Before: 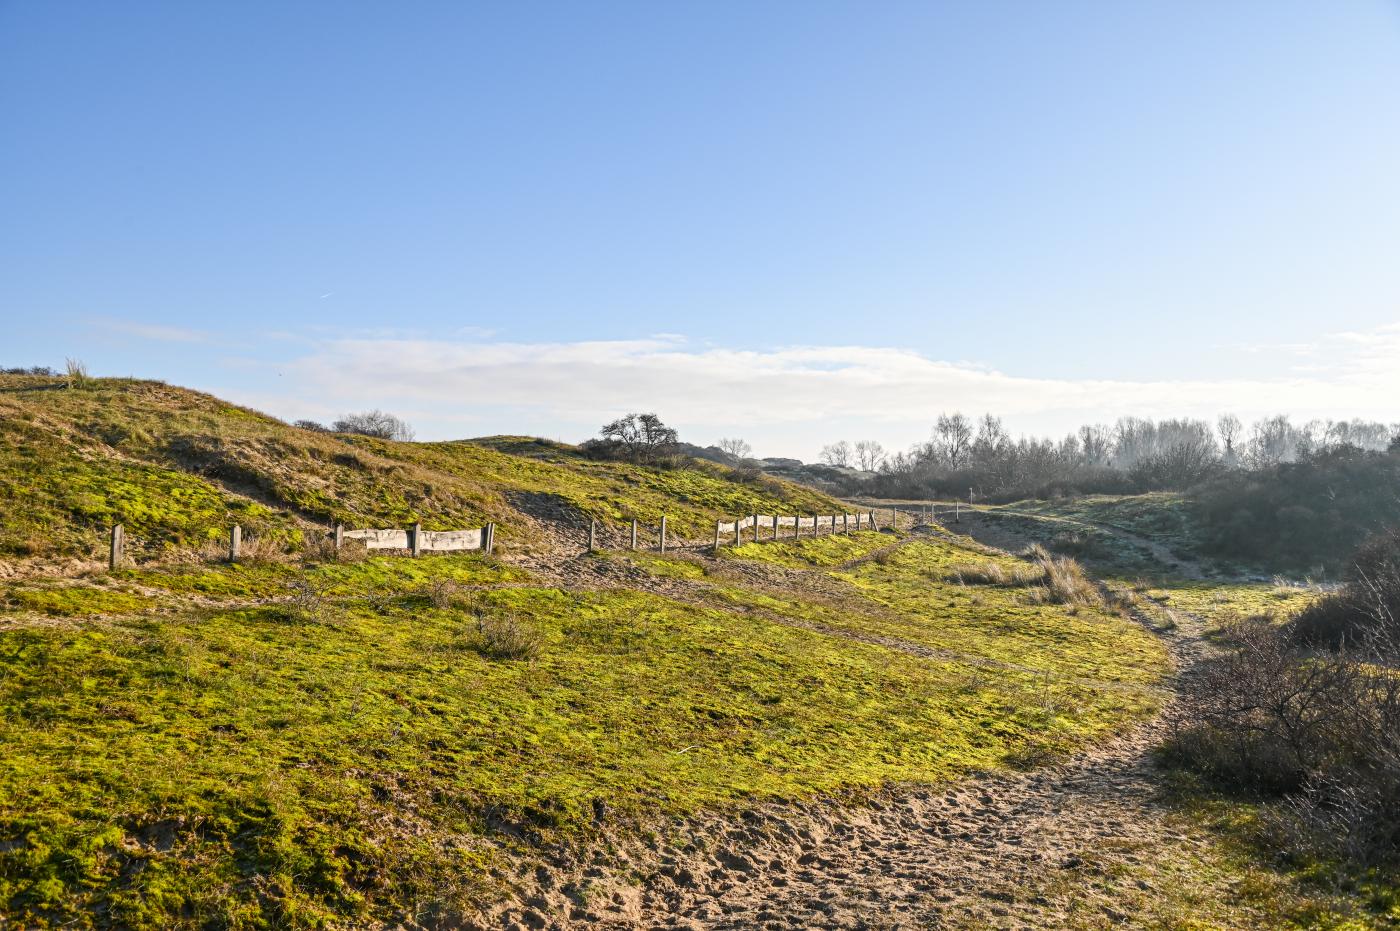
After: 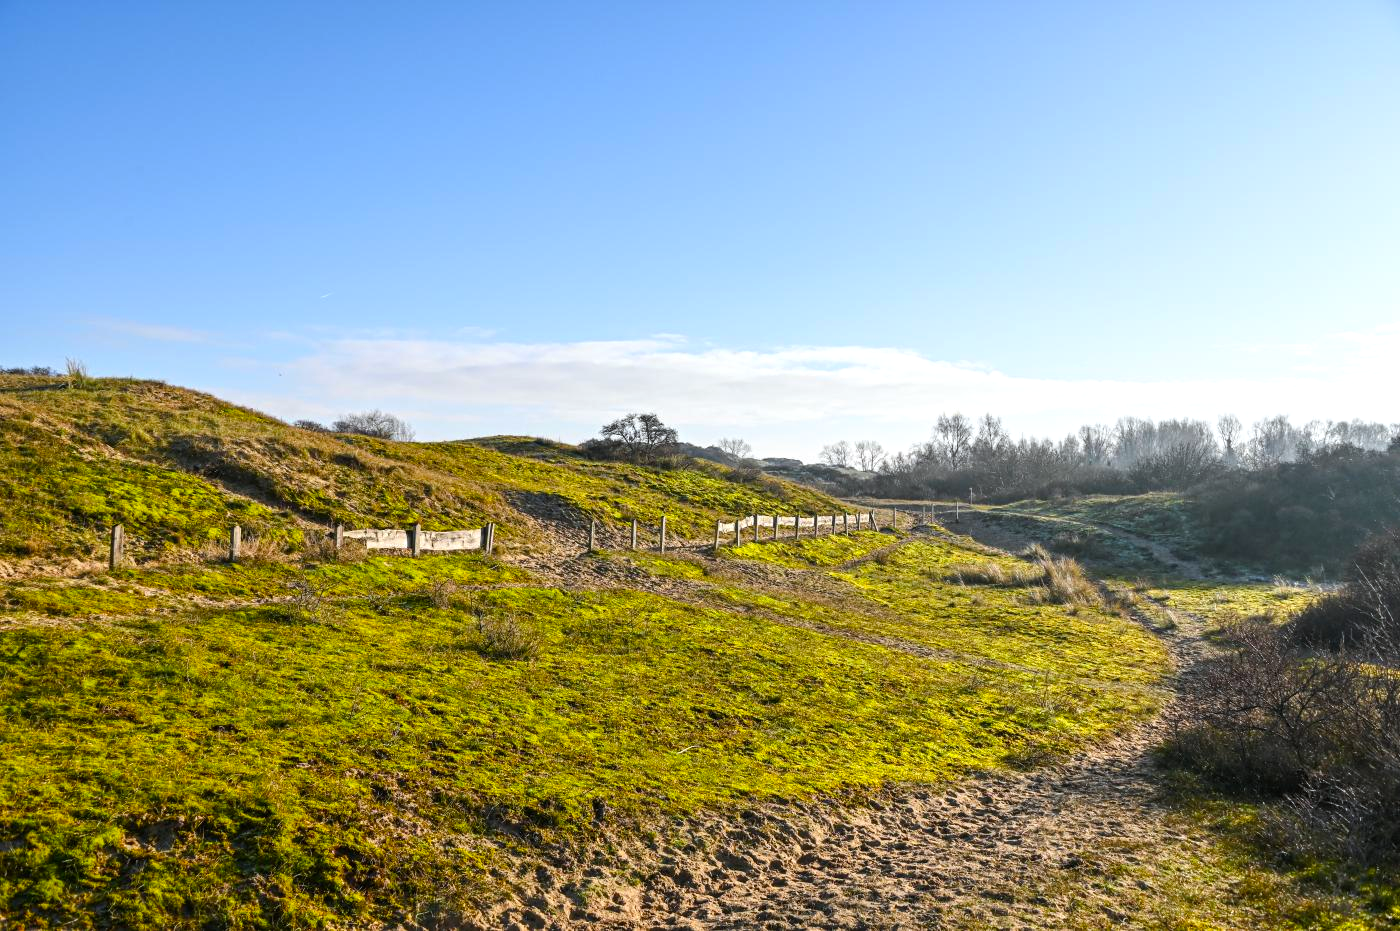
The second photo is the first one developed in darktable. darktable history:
color balance: contrast 6.48%, output saturation 113.3%
white balance: red 0.982, blue 1.018
